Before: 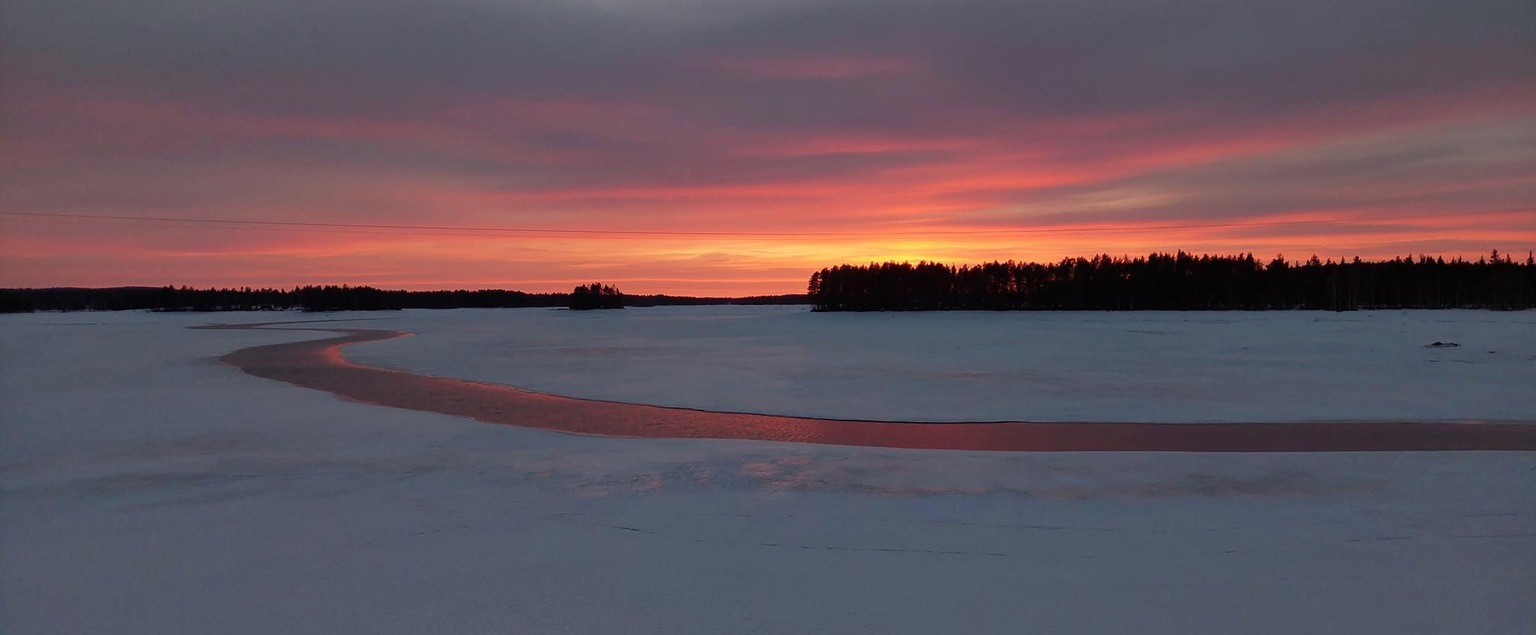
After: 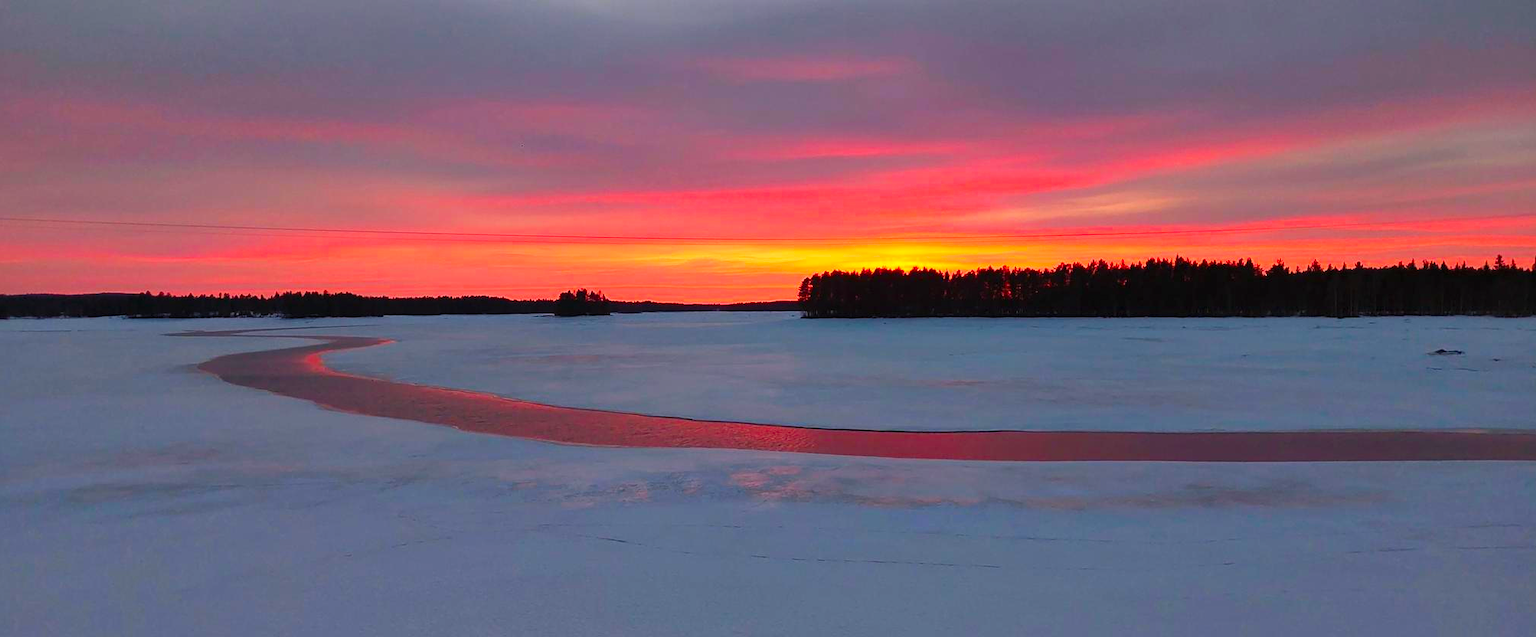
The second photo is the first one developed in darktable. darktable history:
contrast brightness saturation: contrast 0.199, brightness 0.197, saturation 0.811
crop: left 1.718%, right 0.288%, bottom 1.6%
exposure: compensate highlight preservation false
